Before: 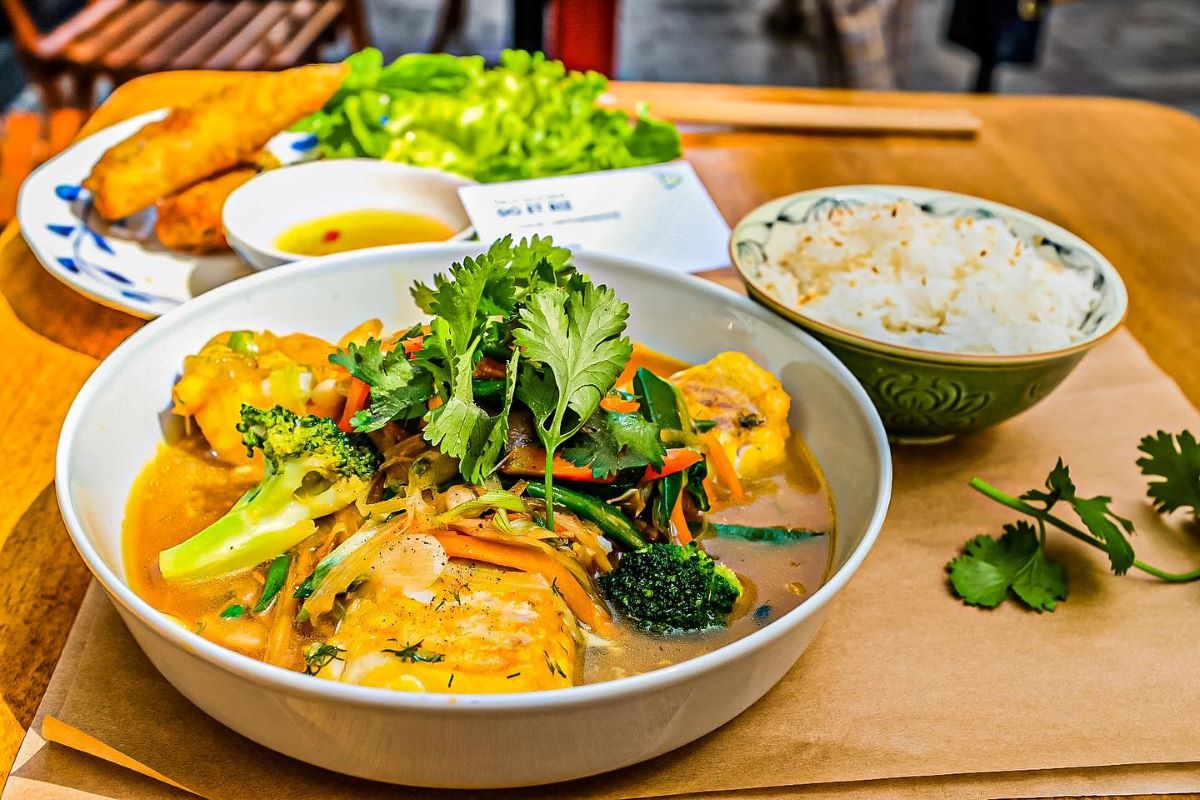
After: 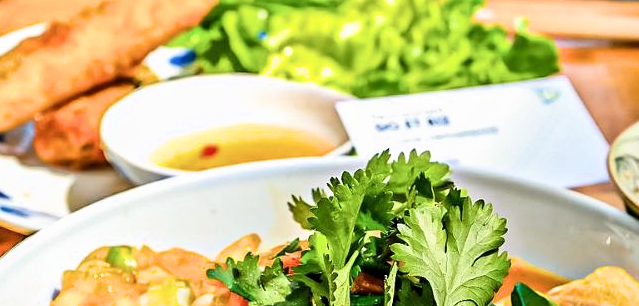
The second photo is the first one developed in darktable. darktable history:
filmic rgb: black relative exposure -8 EV, white relative exposure 2.45 EV, hardness 6.33
crop: left 10.181%, top 10.688%, right 36.549%, bottom 51.004%
